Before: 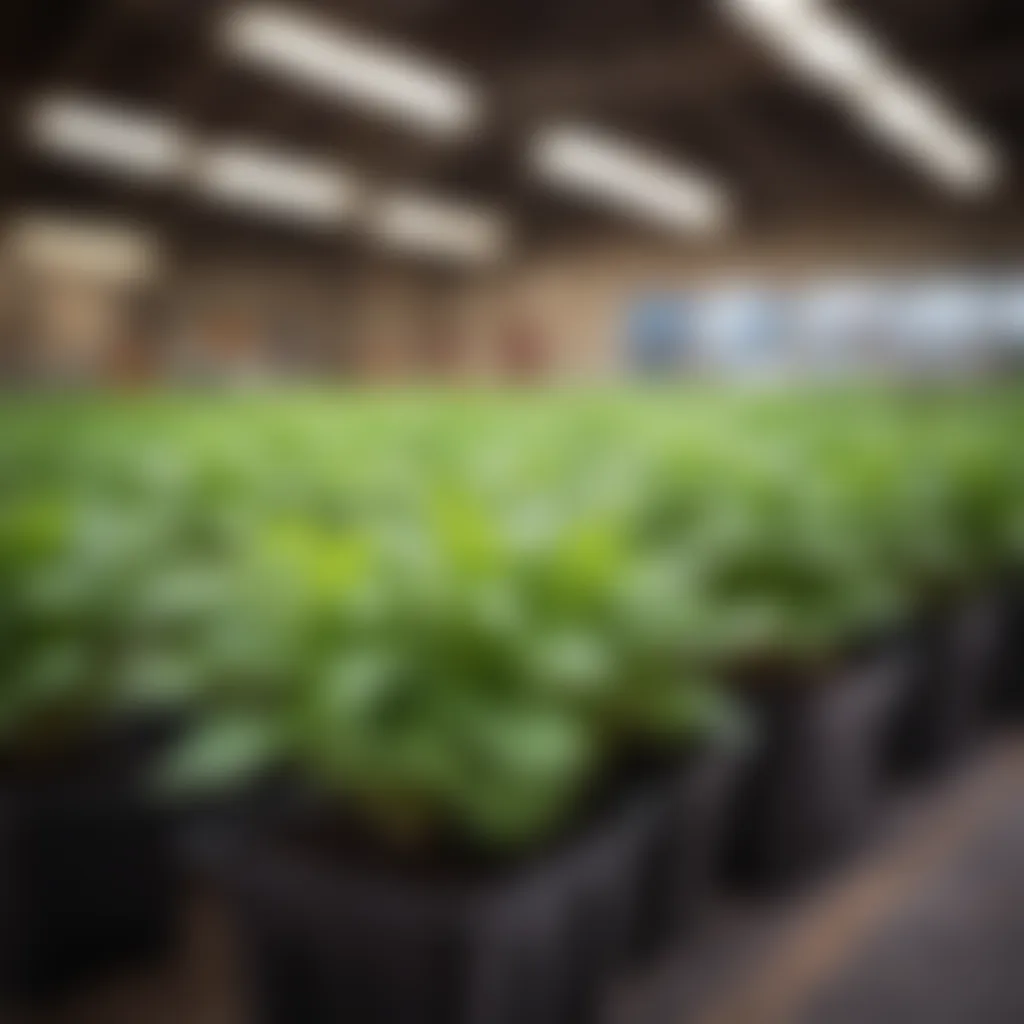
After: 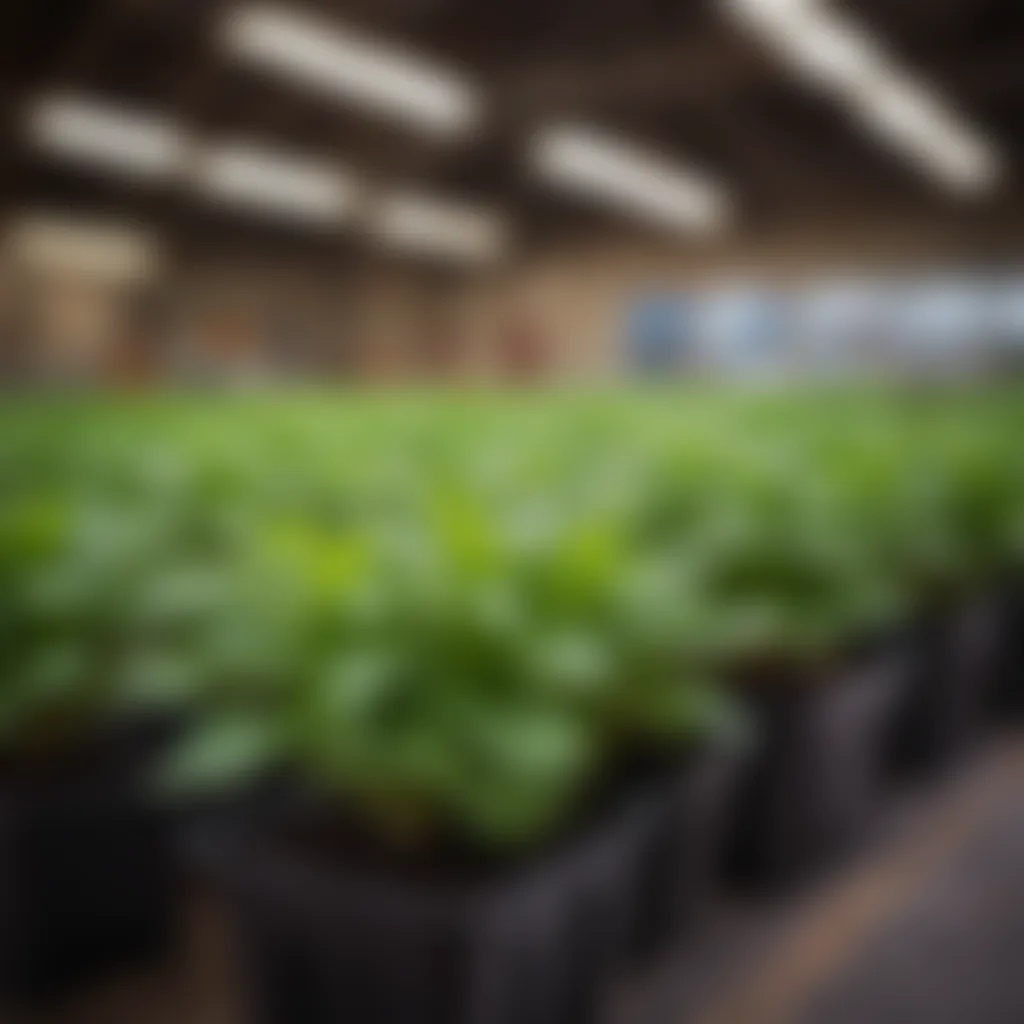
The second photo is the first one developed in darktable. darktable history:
shadows and highlights: radius 121.07, shadows 21.71, white point adjustment -9.71, highlights -15.68, soften with gaussian
sharpen: on, module defaults
